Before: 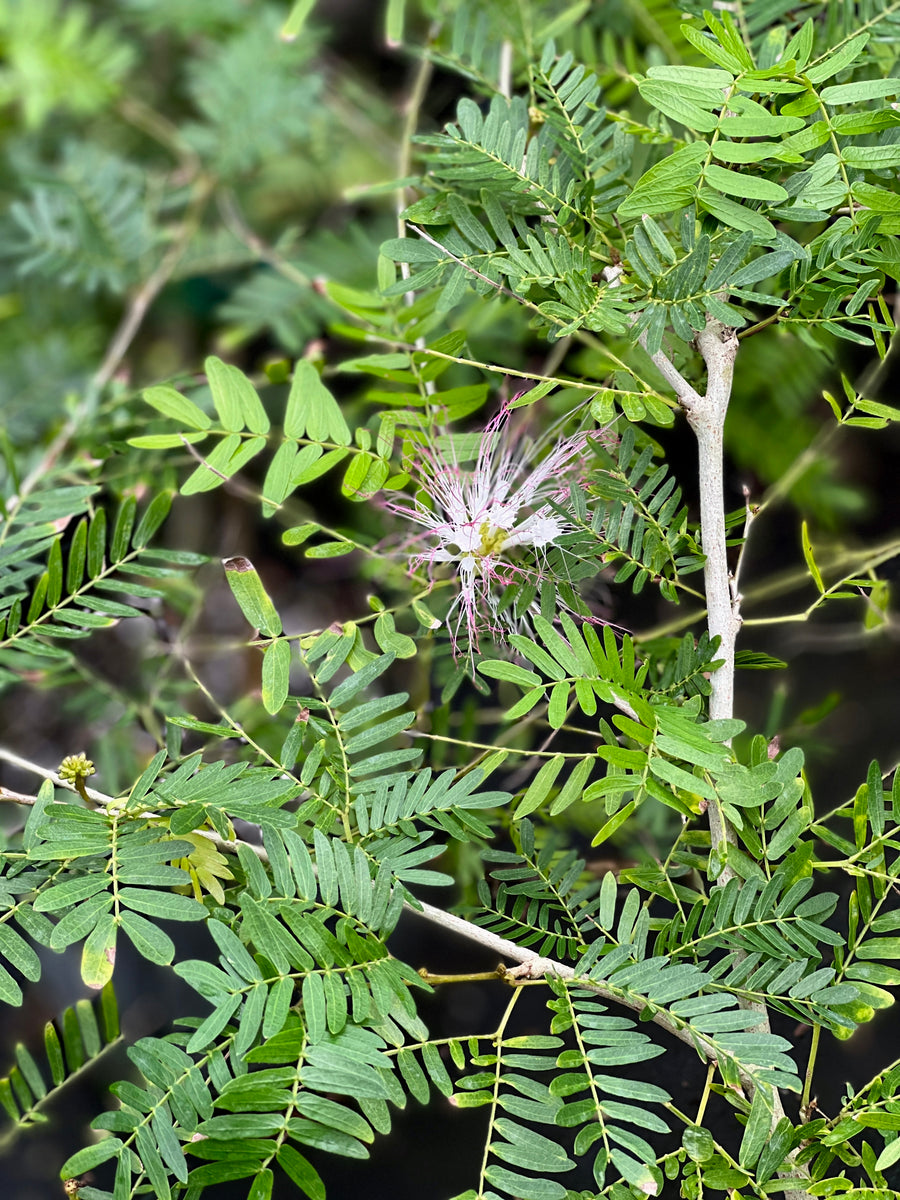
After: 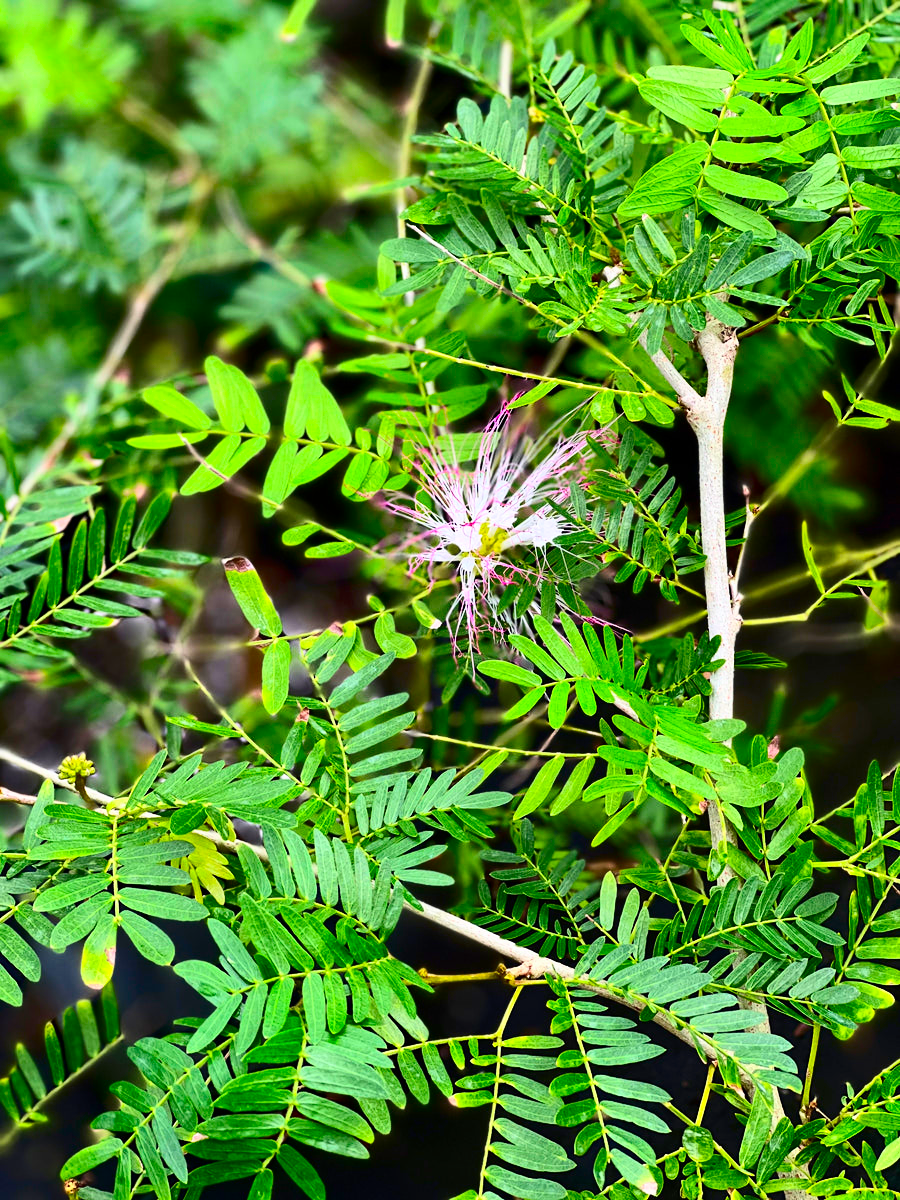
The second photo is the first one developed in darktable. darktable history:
contrast brightness saturation: contrast 0.263, brightness 0.02, saturation 0.865
